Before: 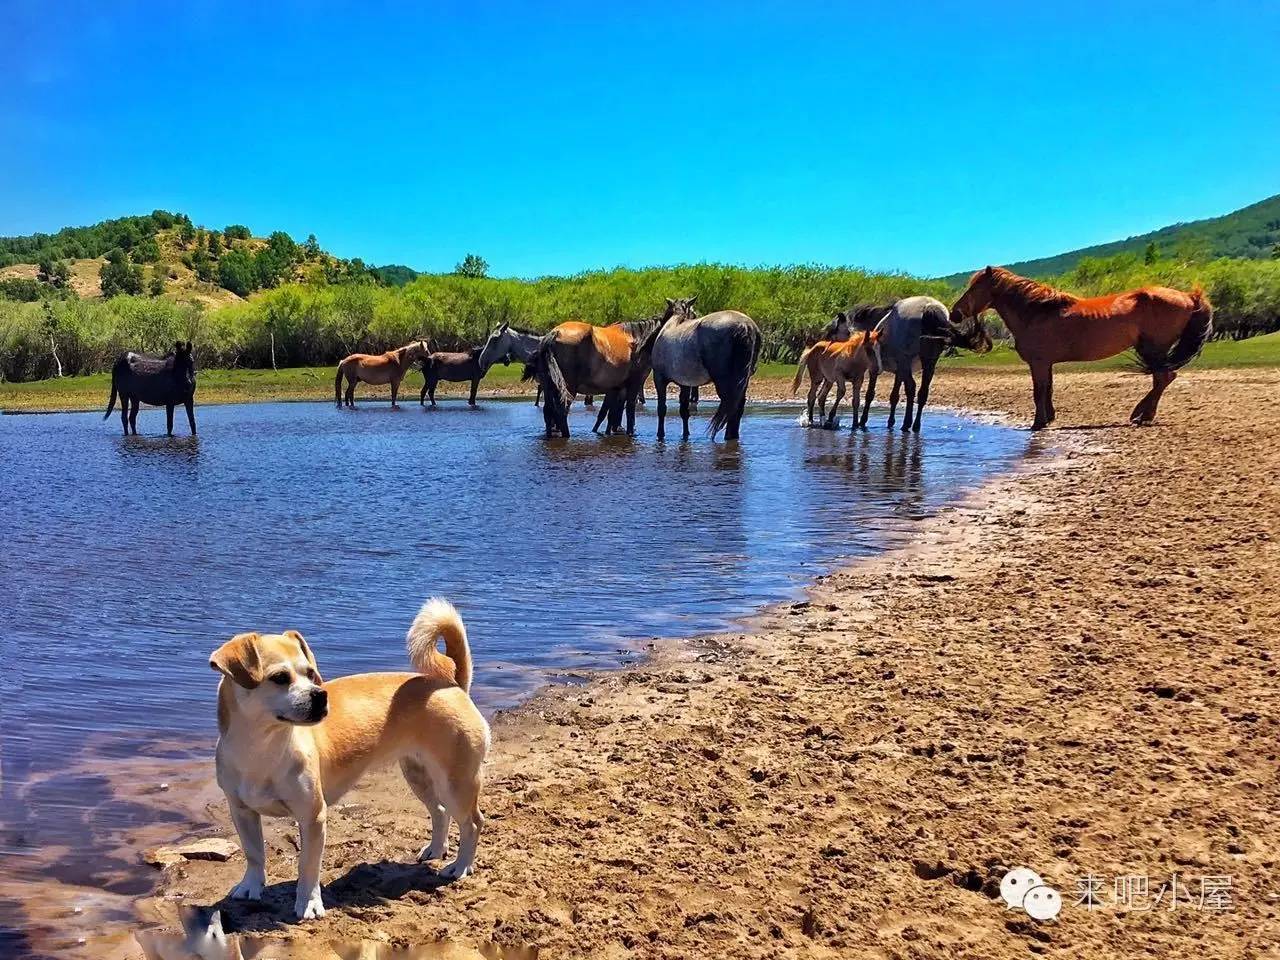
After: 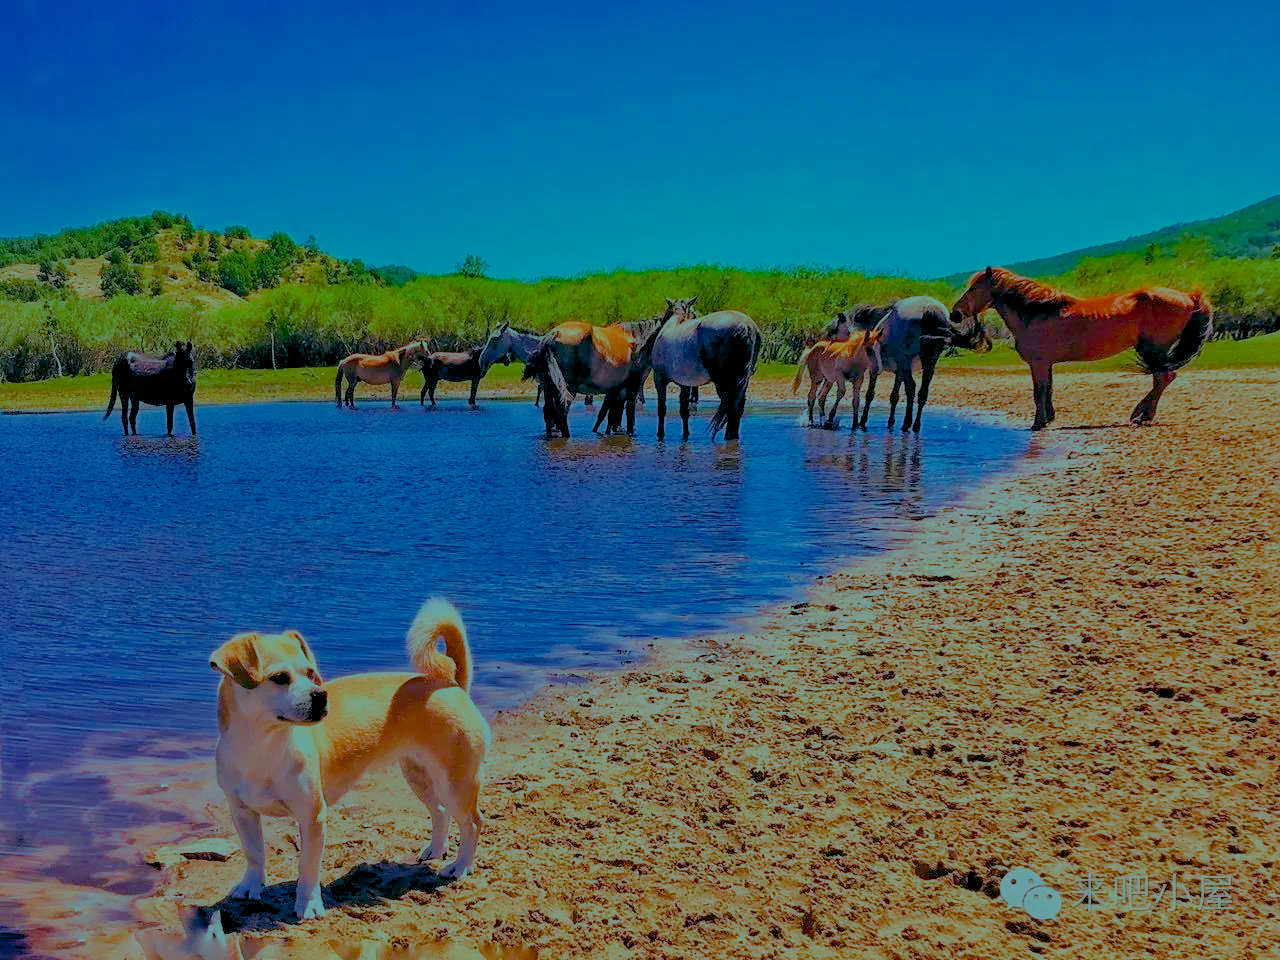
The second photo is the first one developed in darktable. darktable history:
filmic rgb: black relative exposure -14 EV, white relative exposure 8 EV, threshold 3 EV, hardness 3.74, latitude 50%, contrast 0.5, color science v5 (2021), contrast in shadows safe, contrast in highlights safe, enable highlight reconstruction true
color balance rgb: shadows lift › luminance -7.7%, shadows lift › chroma 2.13%, shadows lift › hue 165.27°, power › luminance -7.77%, power › chroma 1.34%, power › hue 330.55°, highlights gain › luminance -33.33%, highlights gain › chroma 5.68%, highlights gain › hue 217.2°, global offset › luminance -0.33%, global offset › chroma 0.11%, global offset › hue 165.27°, perceptual saturation grading › global saturation 27.72%, perceptual saturation grading › highlights -25%, perceptual saturation grading › mid-tones 25%, perceptual saturation grading › shadows 50%
